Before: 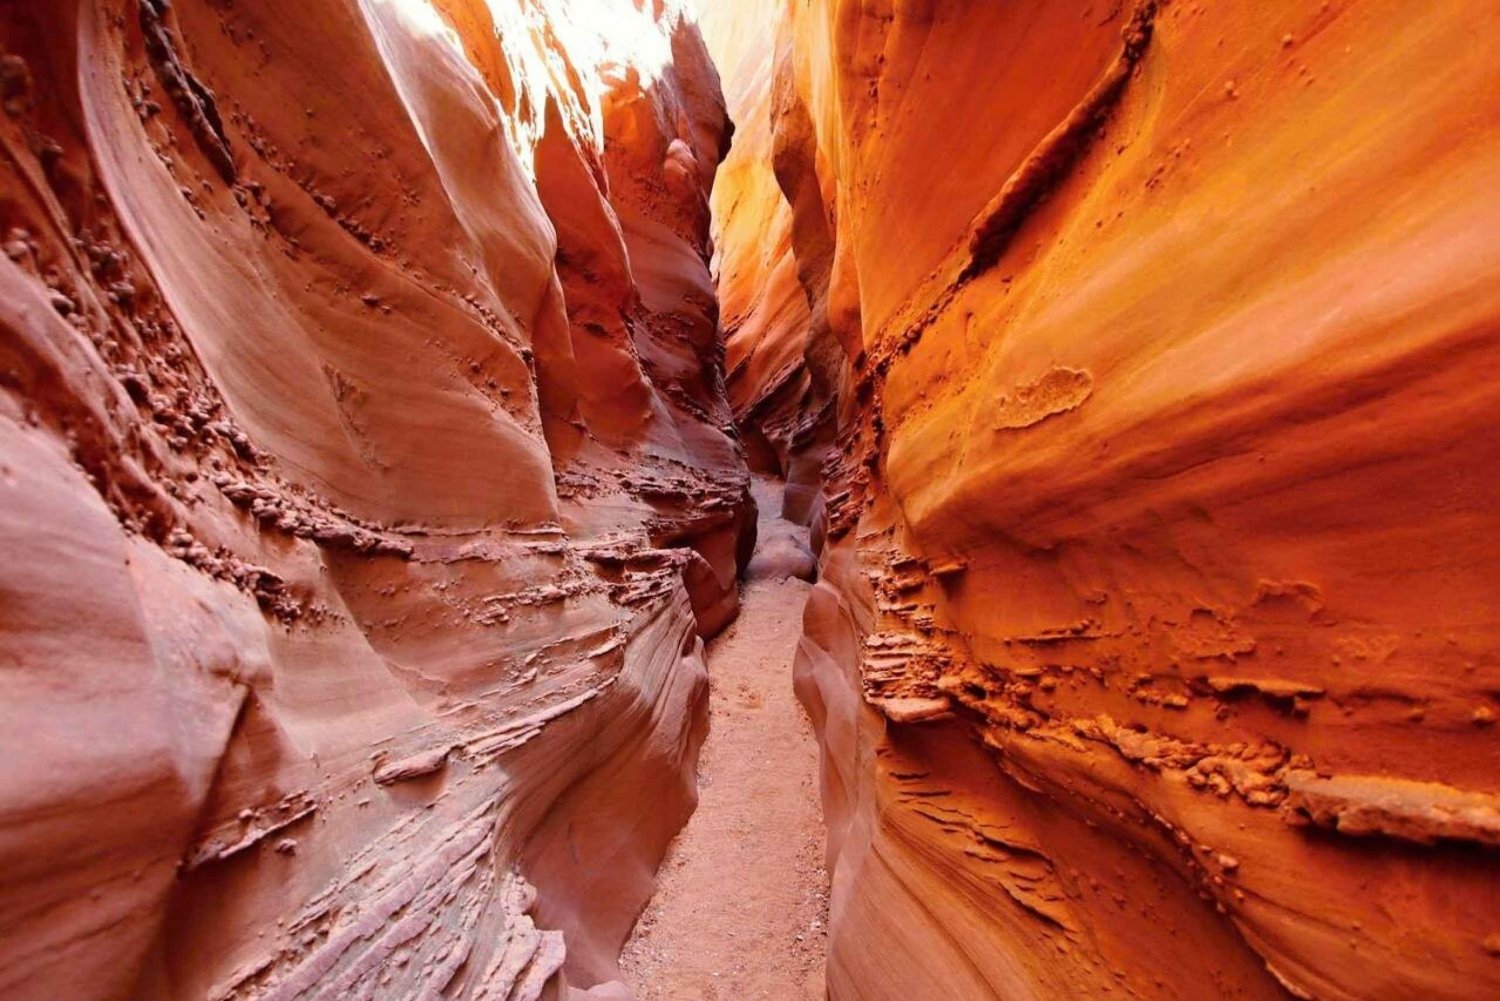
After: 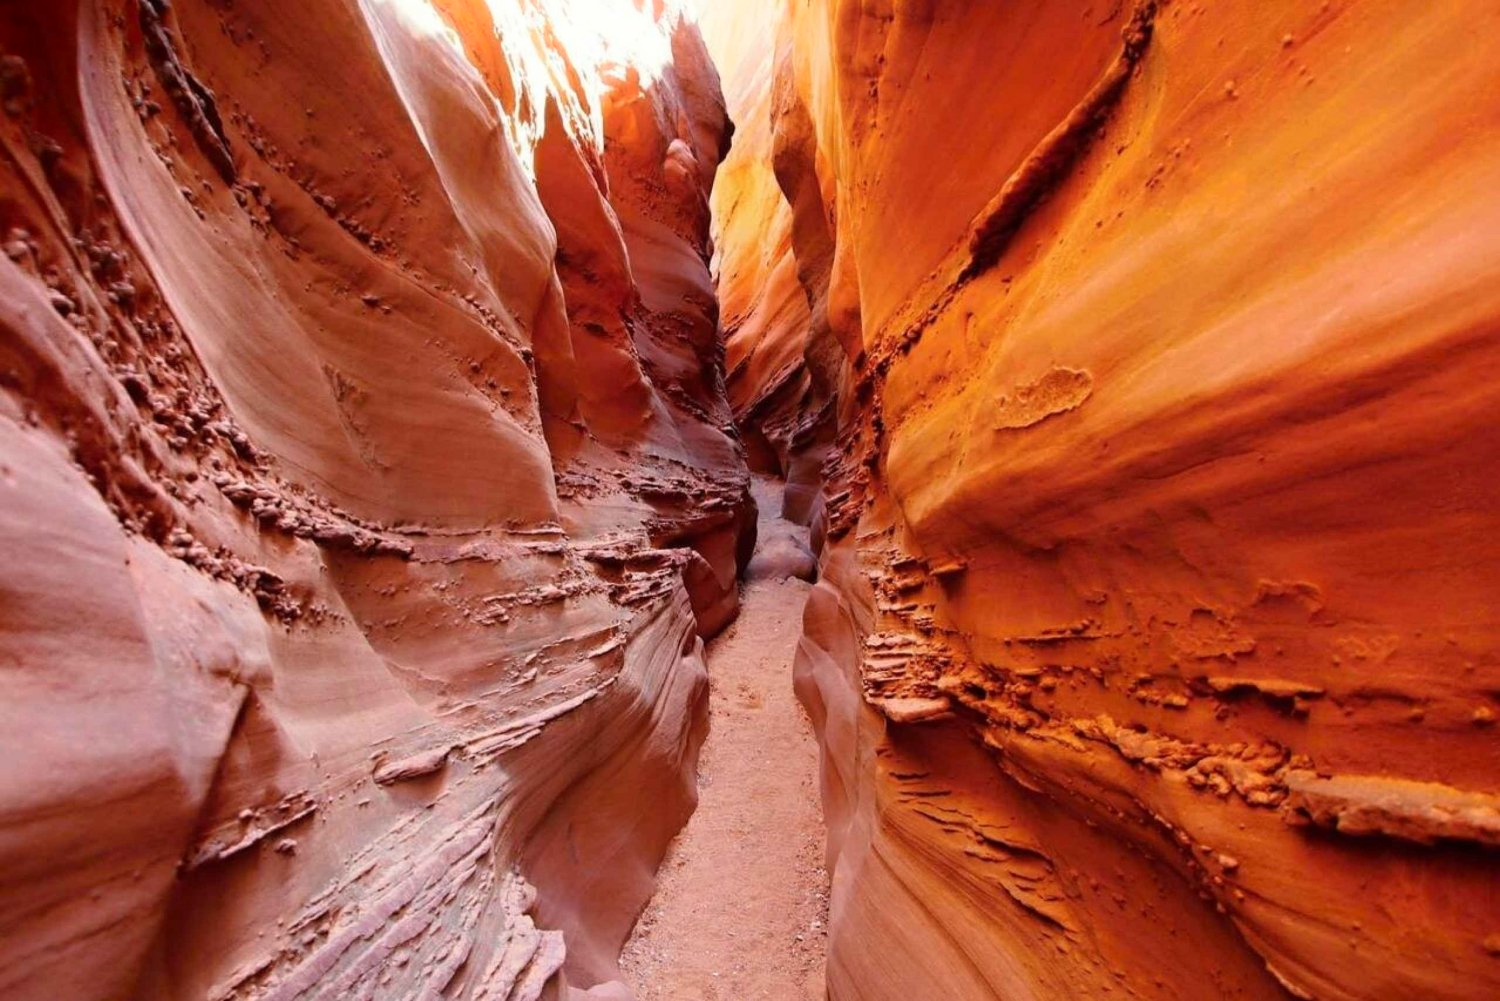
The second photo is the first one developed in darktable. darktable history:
shadows and highlights: shadows -39.03, highlights 63.1, soften with gaussian
